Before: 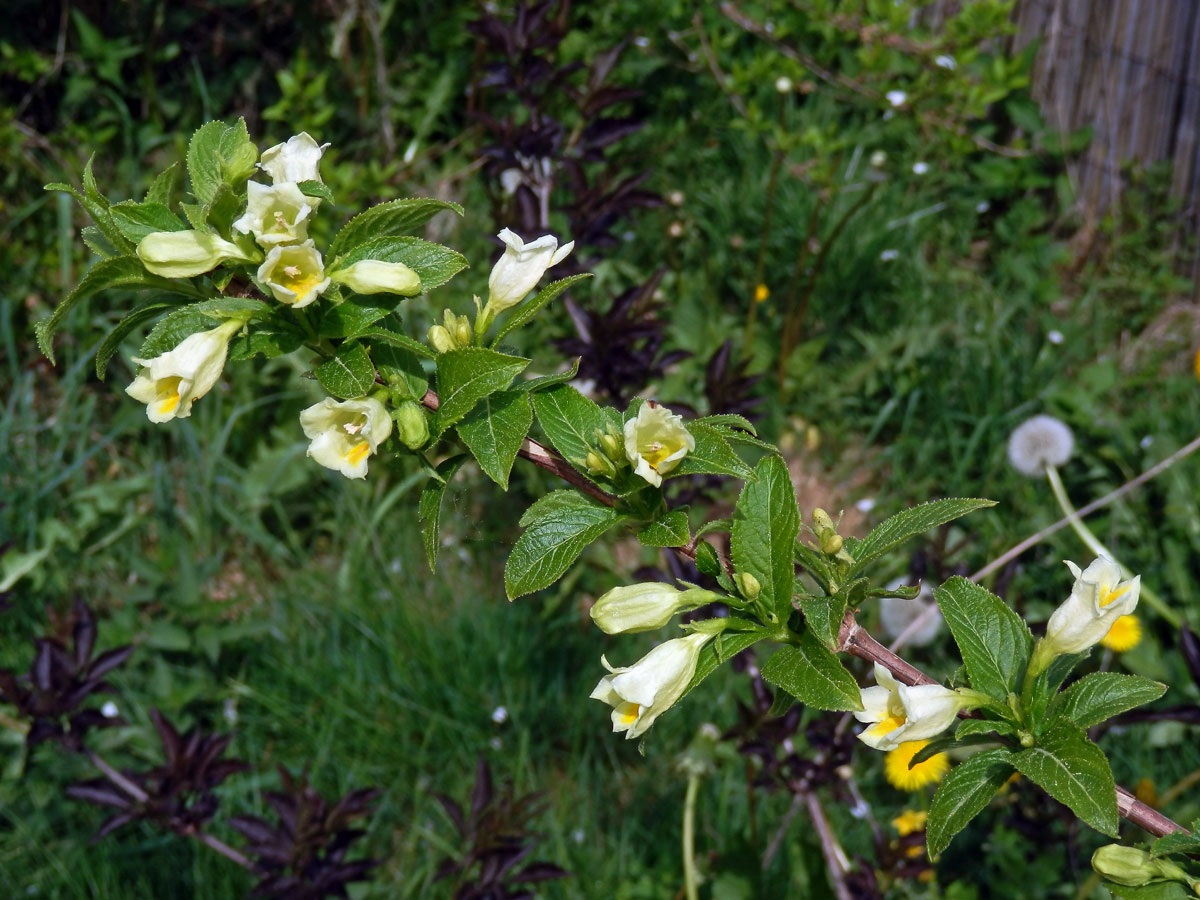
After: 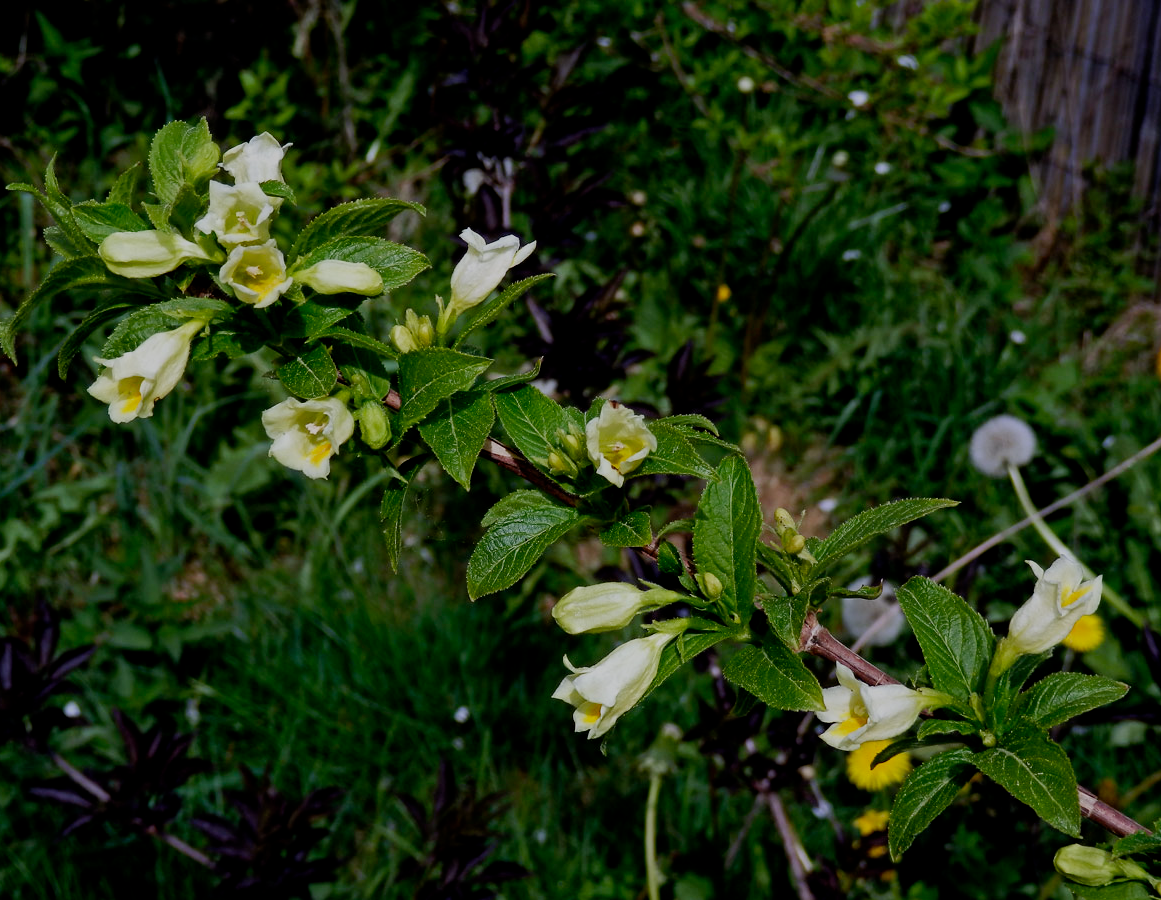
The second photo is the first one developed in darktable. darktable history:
filmic rgb: middle gray luminance 28.8%, black relative exposure -10.36 EV, white relative exposure 5.48 EV, target black luminance 0%, hardness 3.91, latitude 2.59%, contrast 1.12, highlights saturation mix 4%, shadows ↔ highlights balance 14.51%, add noise in highlights 0.001, preserve chrominance no, color science v3 (2019), use custom middle-gray values true, contrast in highlights soft
exposure: black level correction 0.004, exposure 0.016 EV, compensate exposure bias true, compensate highlight preservation false
crop and rotate: left 3.227%
